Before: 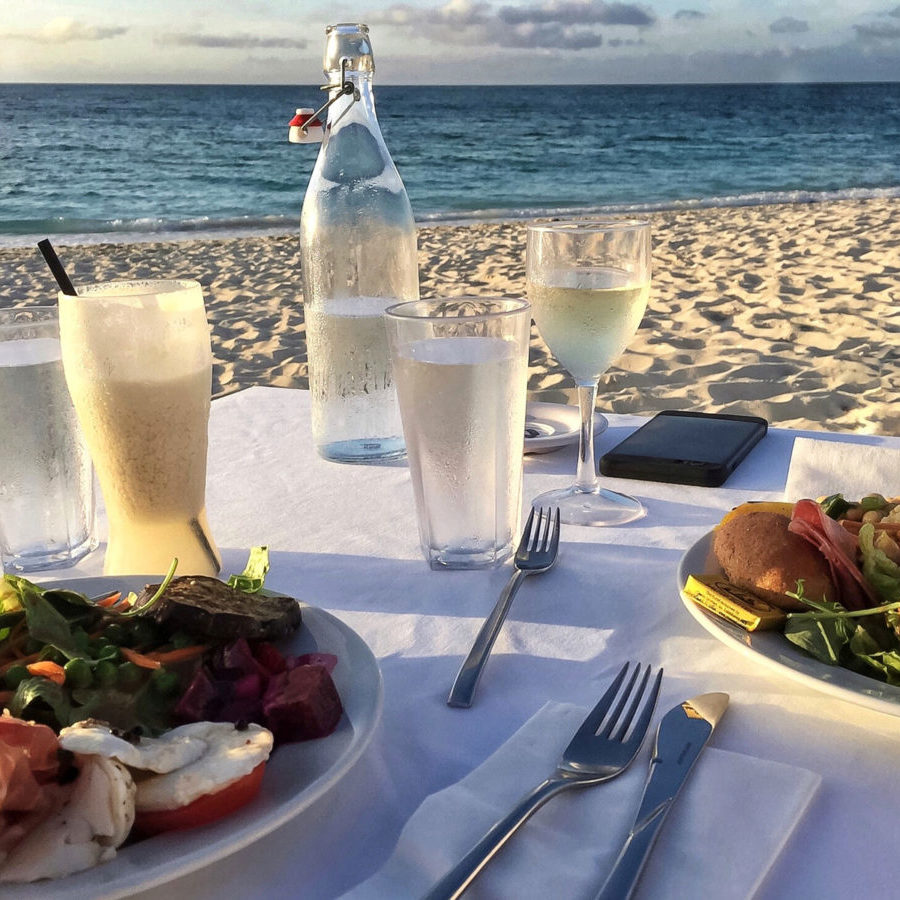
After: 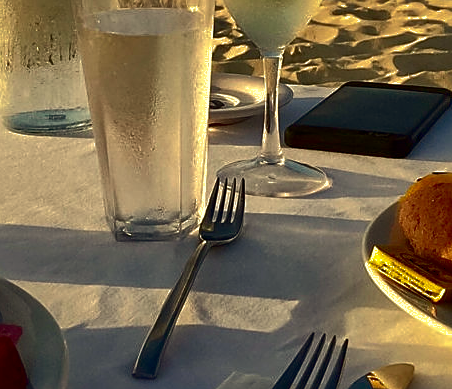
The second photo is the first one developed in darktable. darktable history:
shadows and highlights: highlights -60
white balance: red 1.08, blue 0.791
contrast brightness saturation: brightness -0.52
crop: left 35.03%, top 36.625%, right 14.663%, bottom 20.057%
sharpen: on, module defaults
